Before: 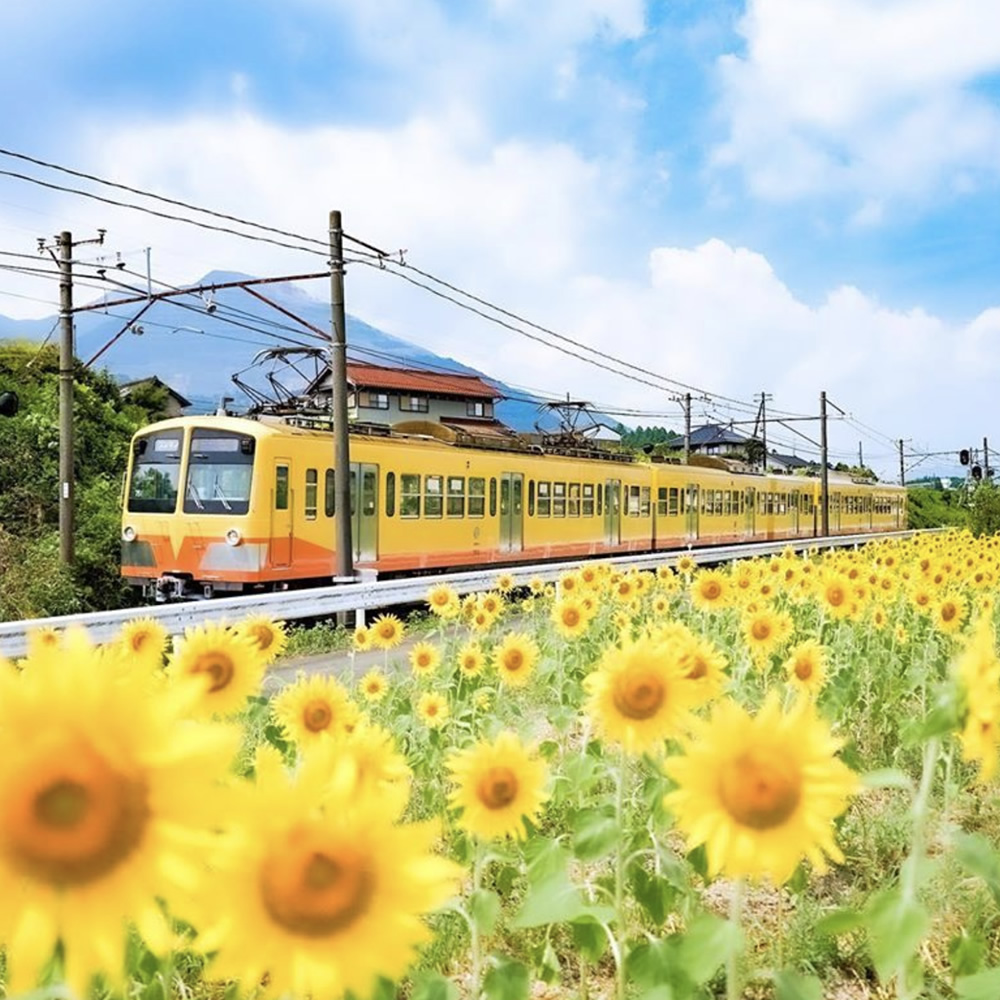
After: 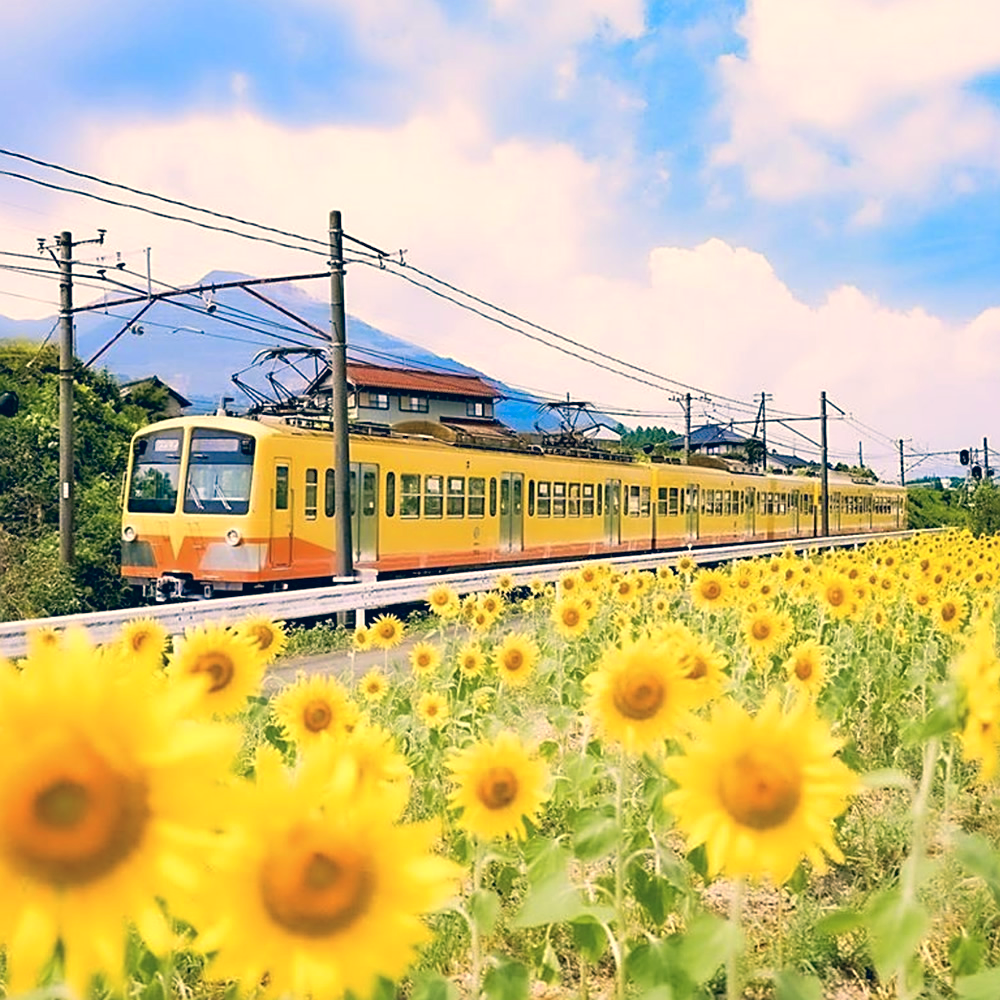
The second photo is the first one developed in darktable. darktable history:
color correction: highlights a* 10.32, highlights b* 14.66, shadows a* -9.59, shadows b* -15.02
sharpen: on, module defaults
color zones: curves: ch1 [(0.25, 0.5) (0.747, 0.71)]
rgb levels: preserve colors max RGB
